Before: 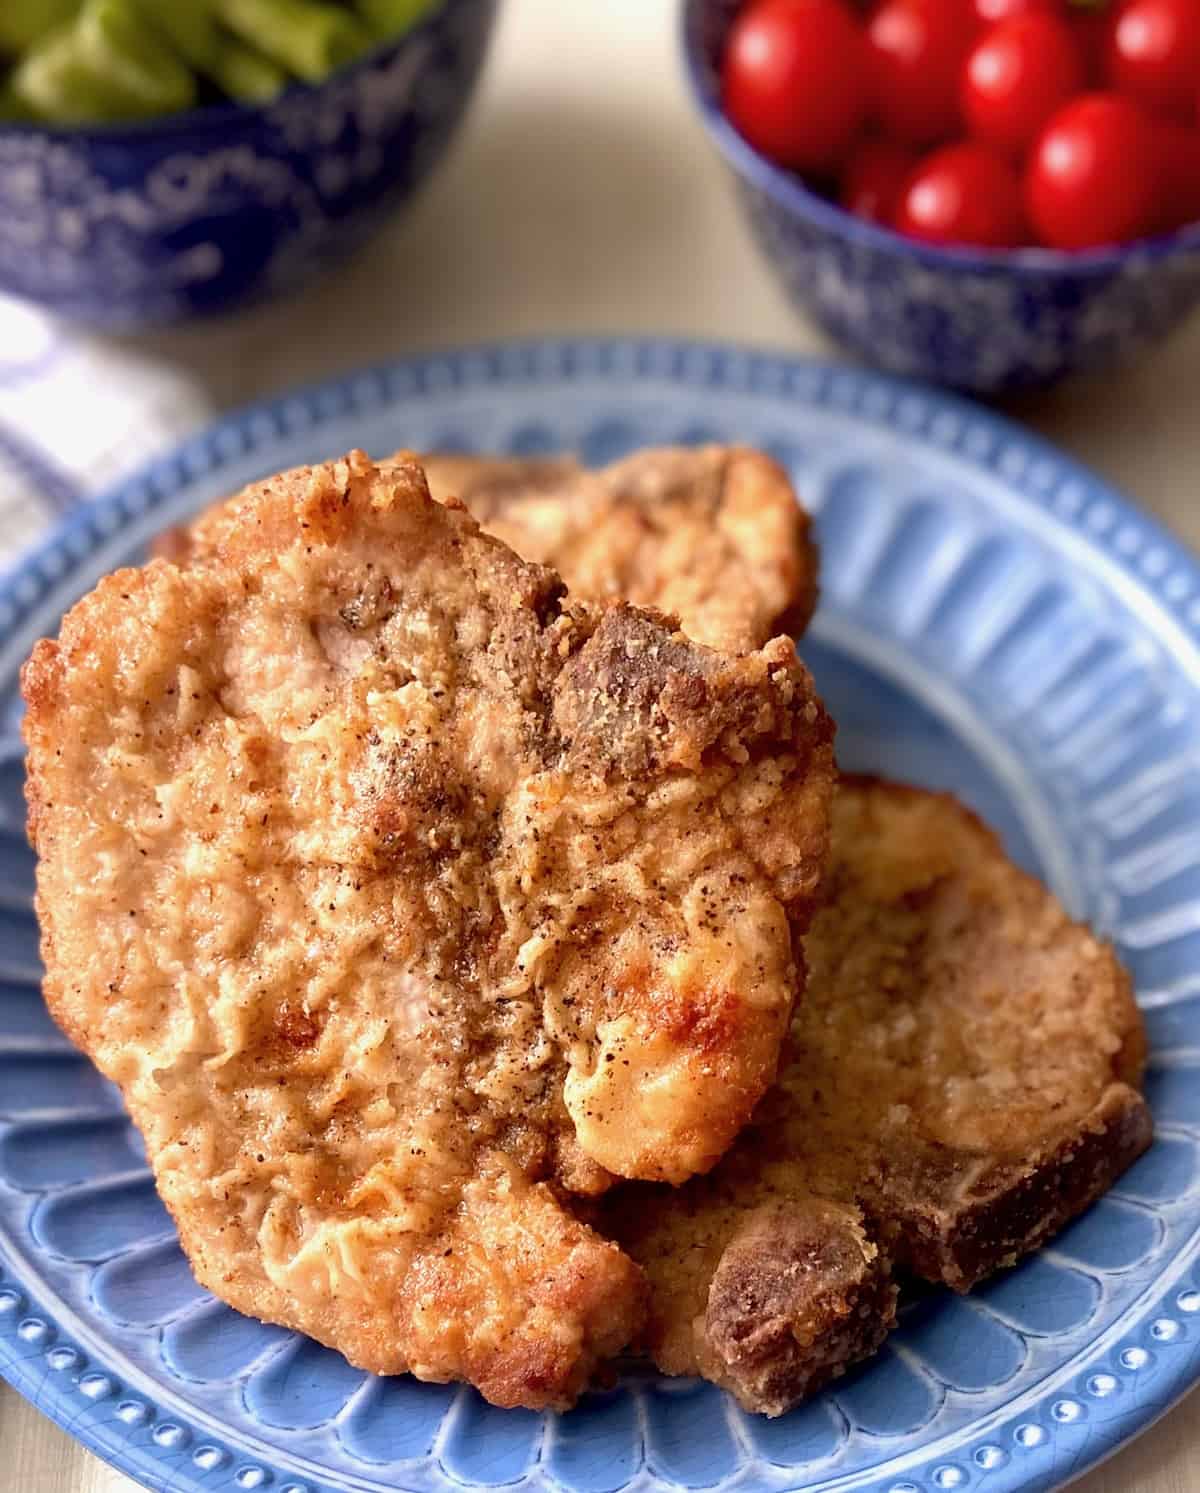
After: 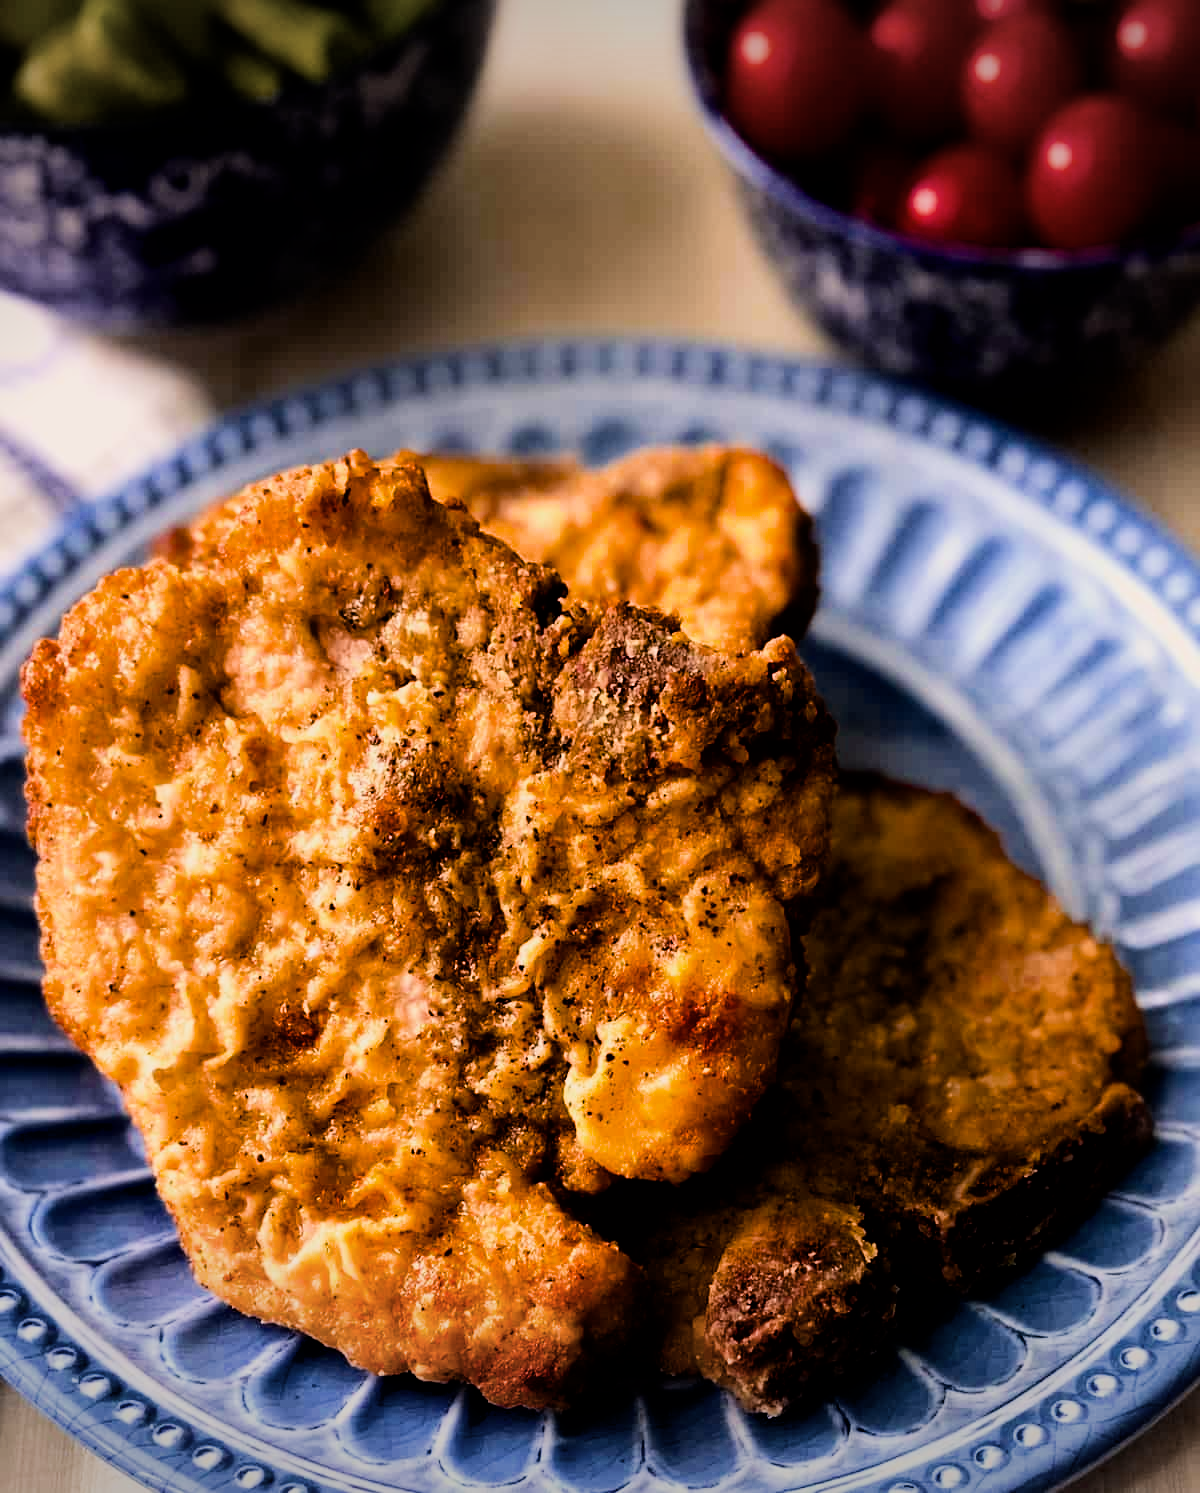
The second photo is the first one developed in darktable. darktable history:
filmic rgb: black relative exposure -5.13 EV, white relative exposure 3.98 EV, threshold 5.99 EV, hardness 2.87, contrast 1.408, highlights saturation mix -29.54%, enable highlight reconstruction true
vignetting: fall-off start 100.27%, brightness -0.436, saturation -0.205, width/height ratio 1.305, unbound false
color balance rgb: highlights gain › chroma 3.042%, highlights gain › hue 60.27°, perceptual saturation grading › global saturation 29.484%, perceptual brilliance grading › global brilliance 15.102%, perceptual brilliance grading › shadows -34.311%, saturation formula JzAzBz (2021)
